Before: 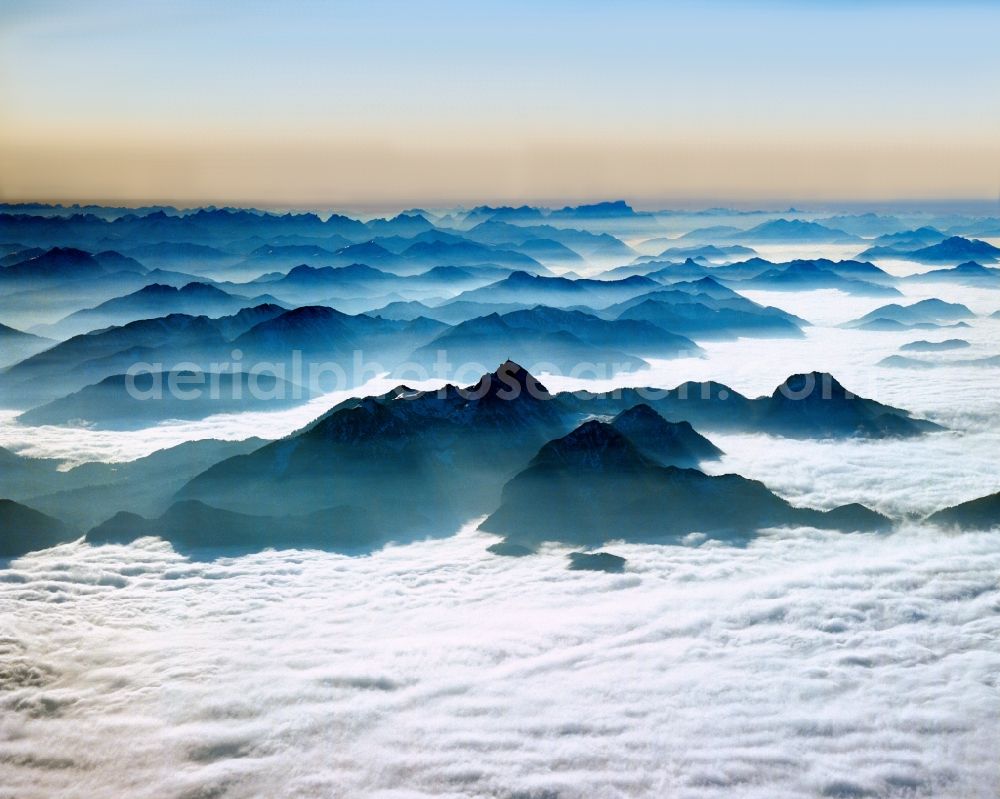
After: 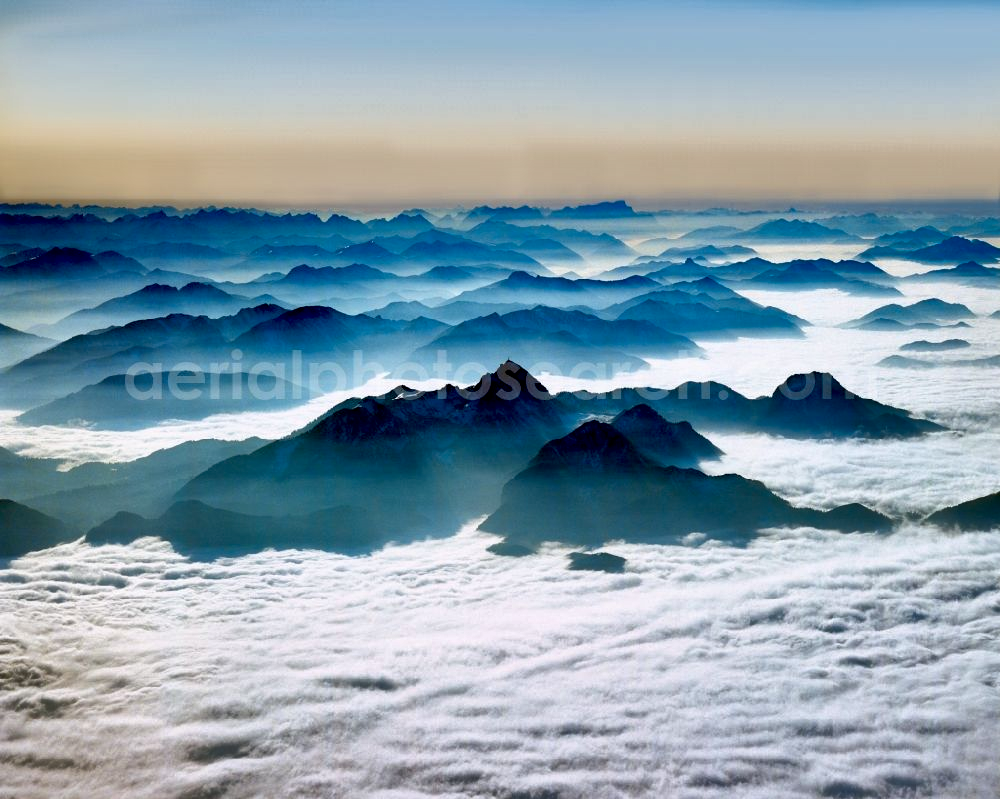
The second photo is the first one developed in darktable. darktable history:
shadows and highlights: shadows 30.62, highlights -62.64, soften with gaussian
color correction: highlights b* 0.029
exposure: black level correction 0.01, exposure 0.009 EV, compensate highlight preservation false
